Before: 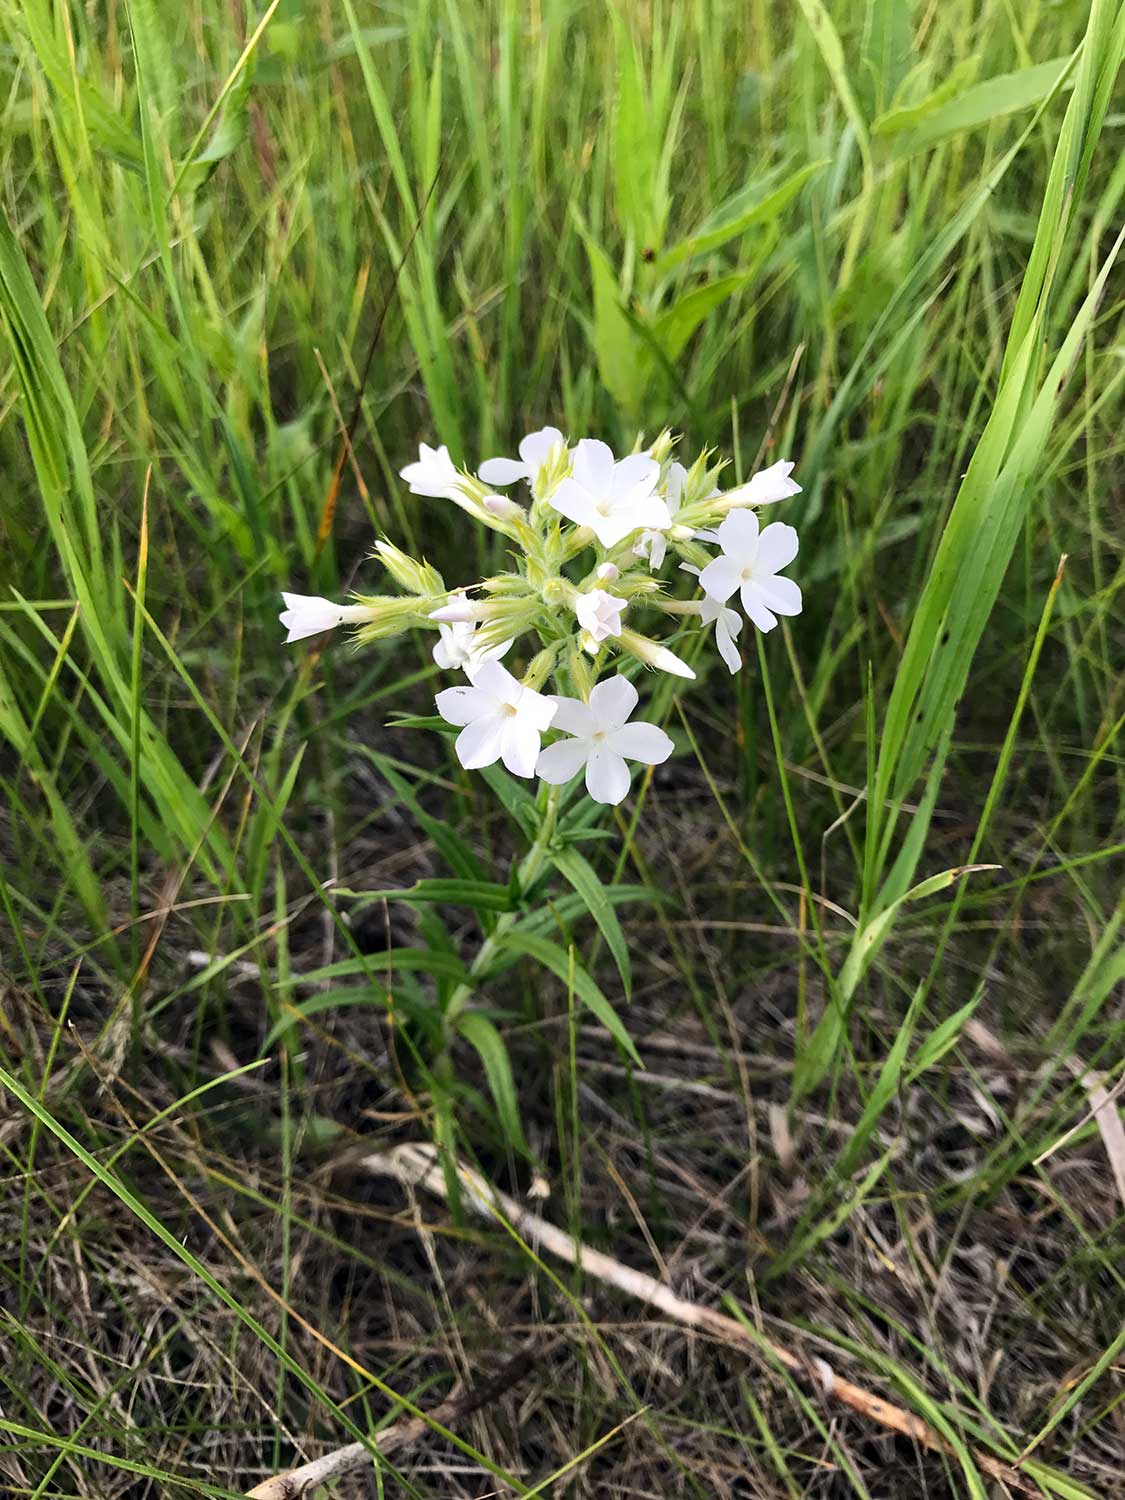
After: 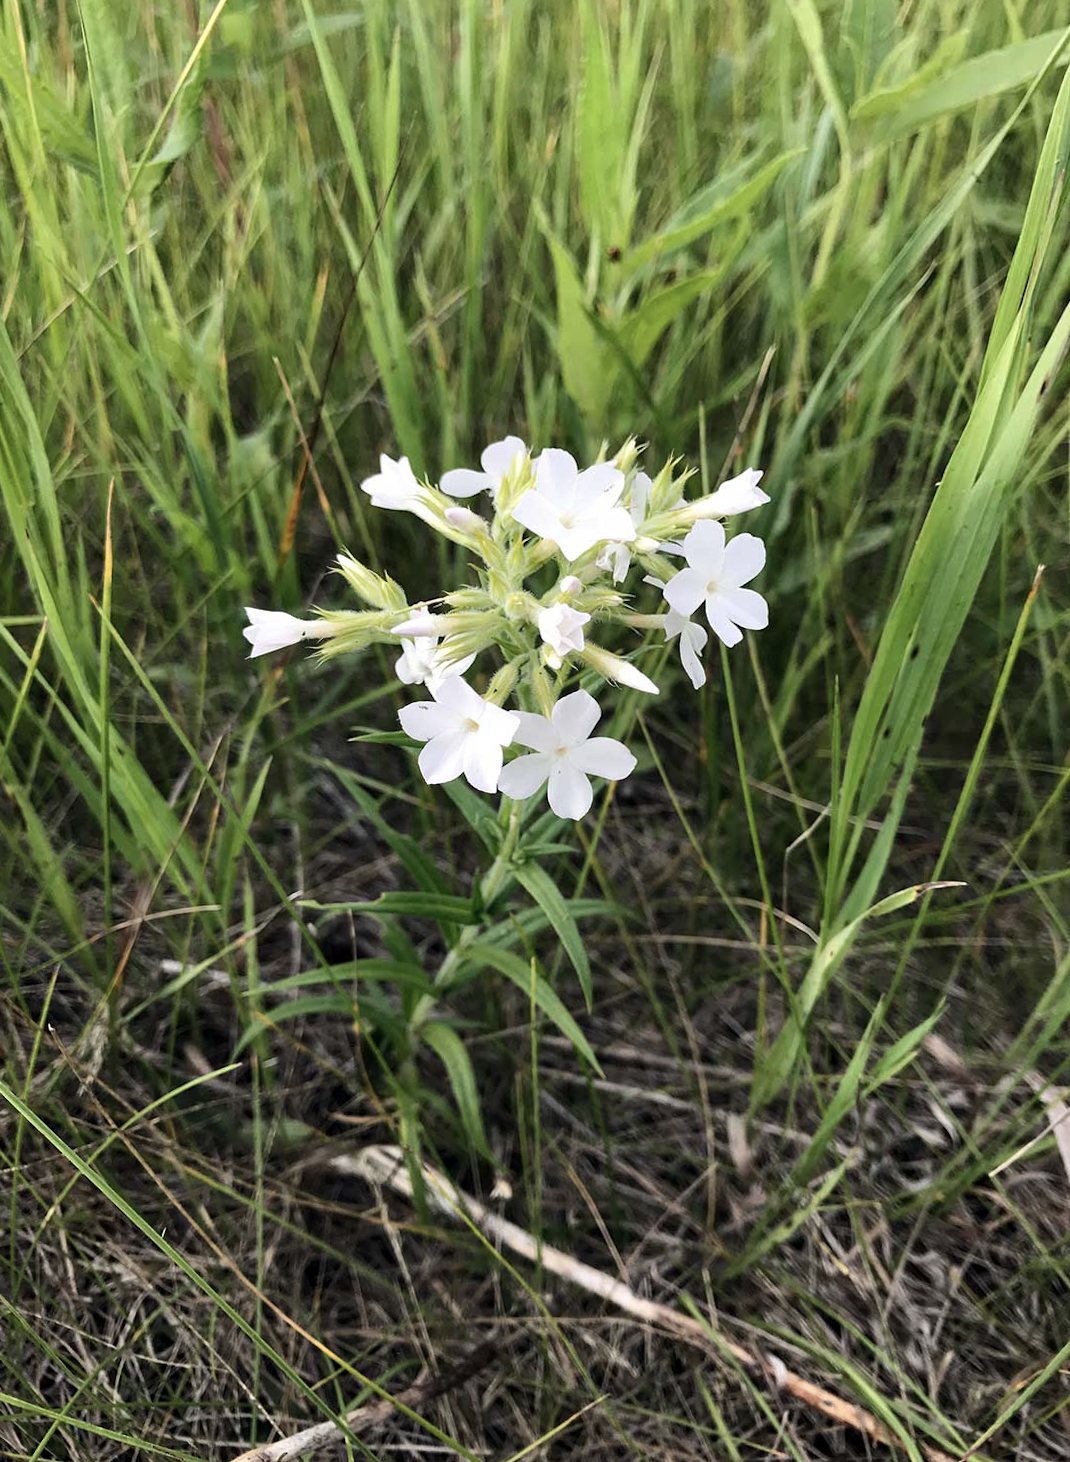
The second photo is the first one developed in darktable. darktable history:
rotate and perspective: rotation 0.074°, lens shift (vertical) 0.096, lens shift (horizontal) -0.041, crop left 0.043, crop right 0.952, crop top 0.024, crop bottom 0.979
exposure: compensate highlight preservation false
contrast brightness saturation: contrast 0.06, brightness -0.01, saturation -0.23
